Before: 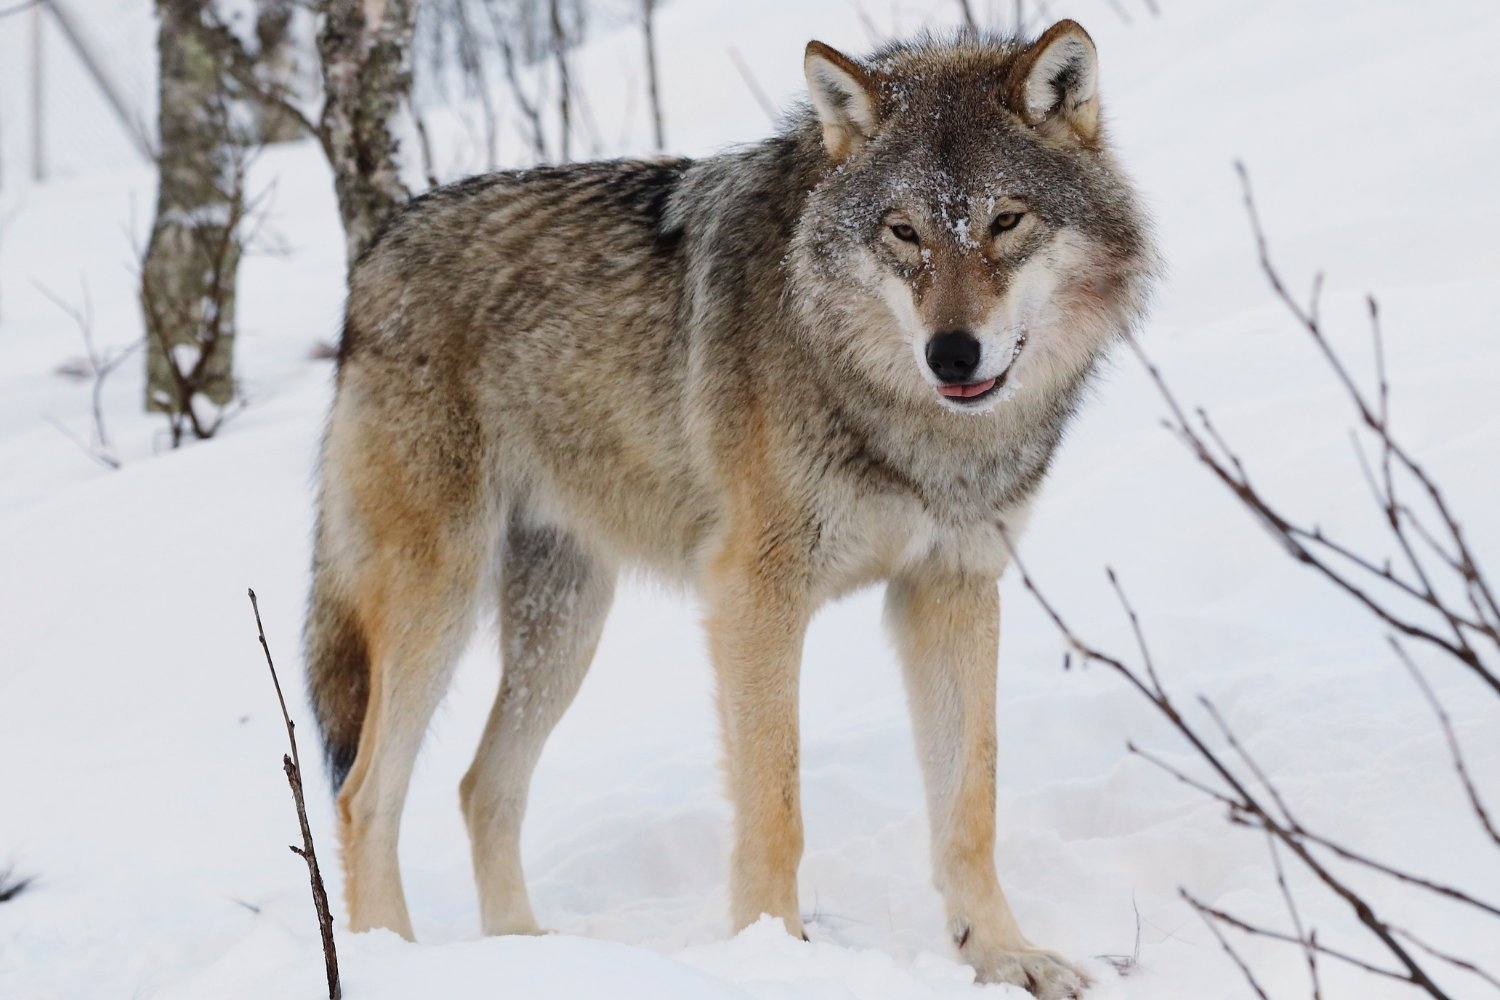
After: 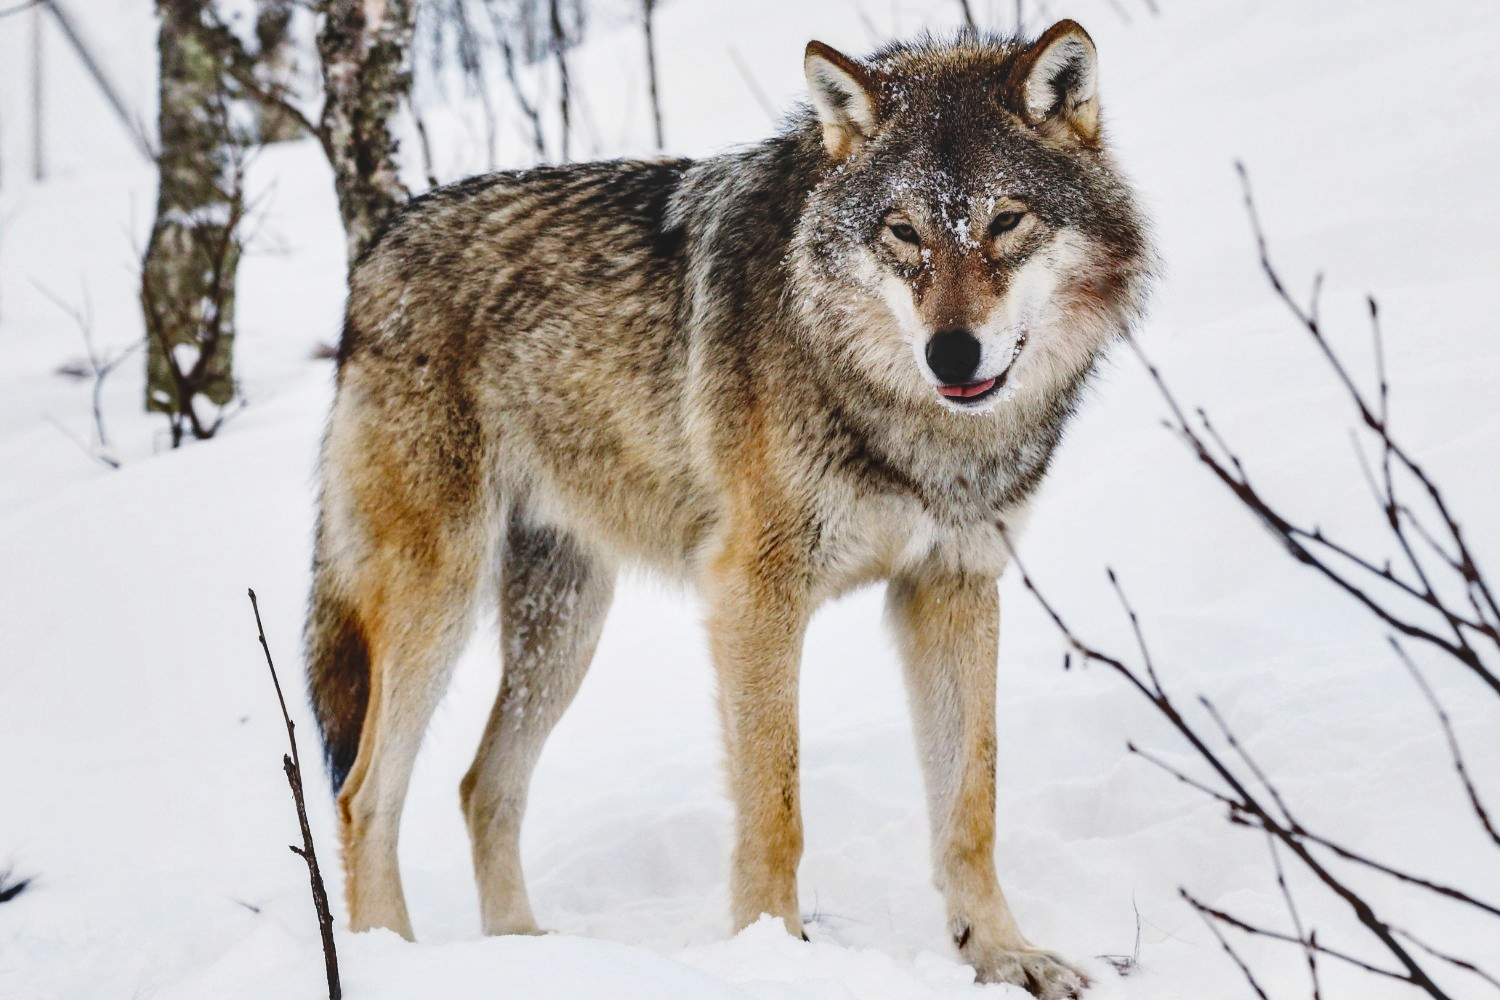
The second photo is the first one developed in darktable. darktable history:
tone curve: curves: ch0 [(0, 0) (0.003, 0.108) (0.011, 0.108) (0.025, 0.108) (0.044, 0.113) (0.069, 0.113) (0.1, 0.121) (0.136, 0.136) (0.177, 0.16) (0.224, 0.192) (0.277, 0.246) (0.335, 0.324) (0.399, 0.419) (0.468, 0.518) (0.543, 0.622) (0.623, 0.721) (0.709, 0.815) (0.801, 0.893) (0.898, 0.949) (1, 1)], preserve colors none
local contrast: on, module defaults
shadows and highlights: shadows 22.12, highlights -48.84, soften with gaussian
